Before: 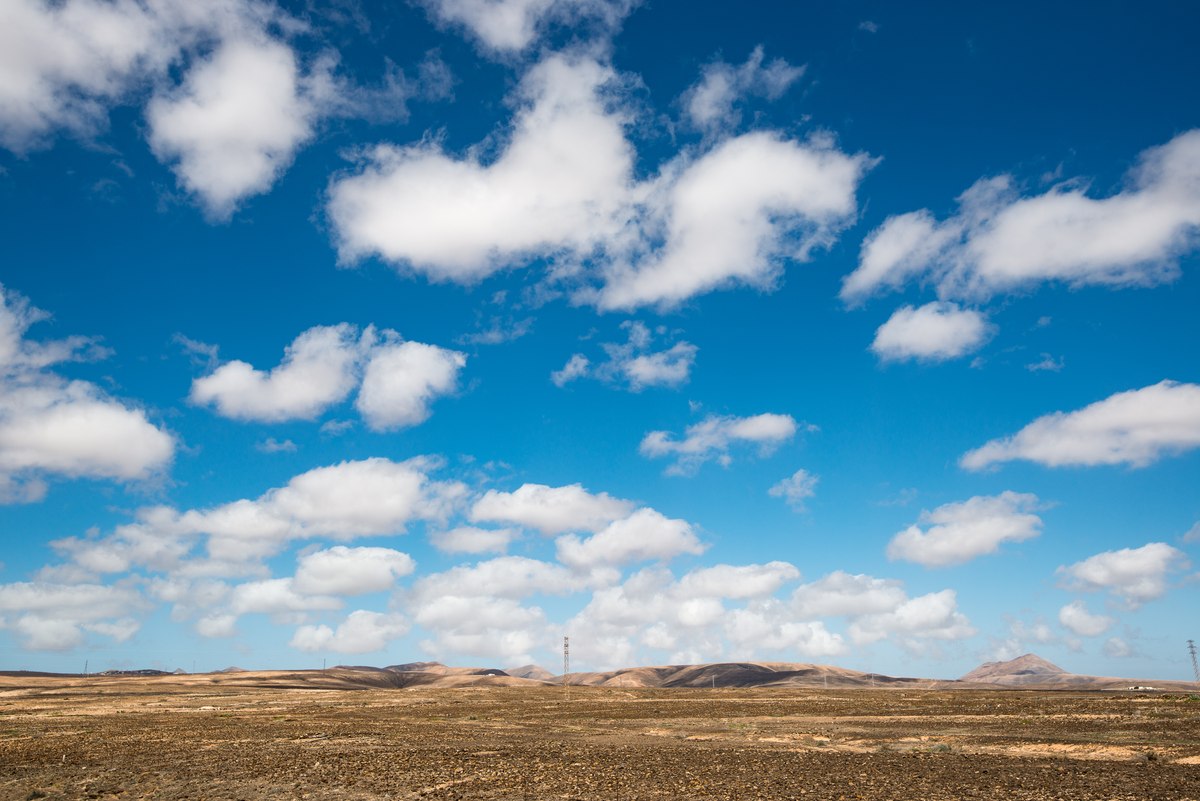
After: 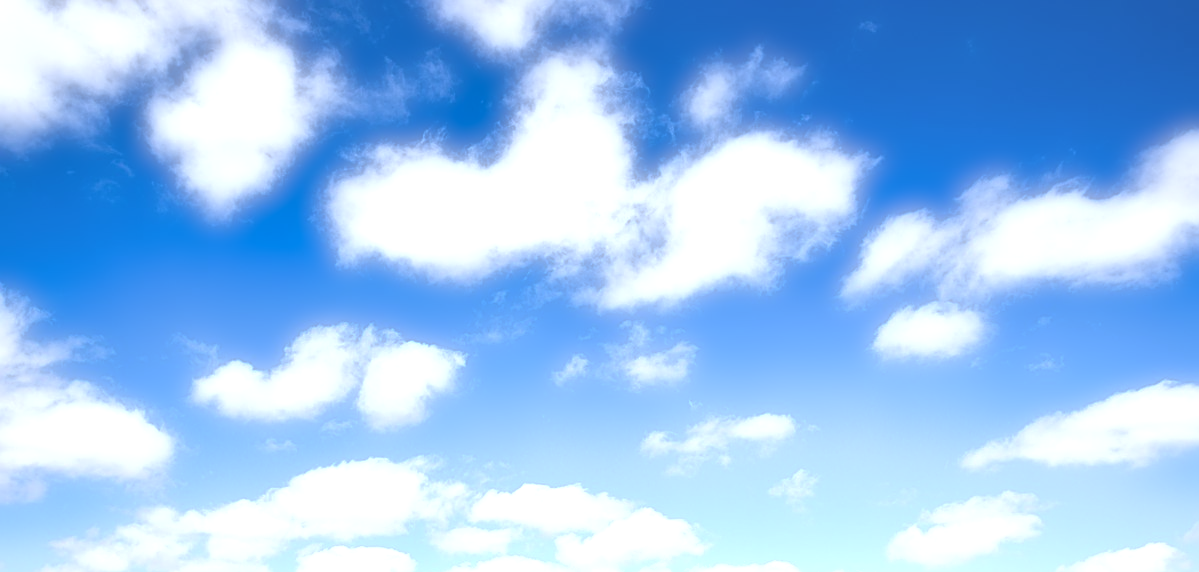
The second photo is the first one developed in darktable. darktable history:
white balance: red 0.926, green 1.003, blue 1.133
exposure: black level correction -0.005, exposure 1.002 EV, compensate highlight preservation false
color zones: curves: ch1 [(0, 0.708) (0.088, 0.648) (0.245, 0.187) (0.429, 0.326) (0.571, 0.498) (0.714, 0.5) (0.857, 0.5) (1, 0.708)]
sharpen: on, module defaults
soften: on, module defaults
crop: bottom 28.576%
shadows and highlights: shadows 32, highlights -32, soften with gaussian
